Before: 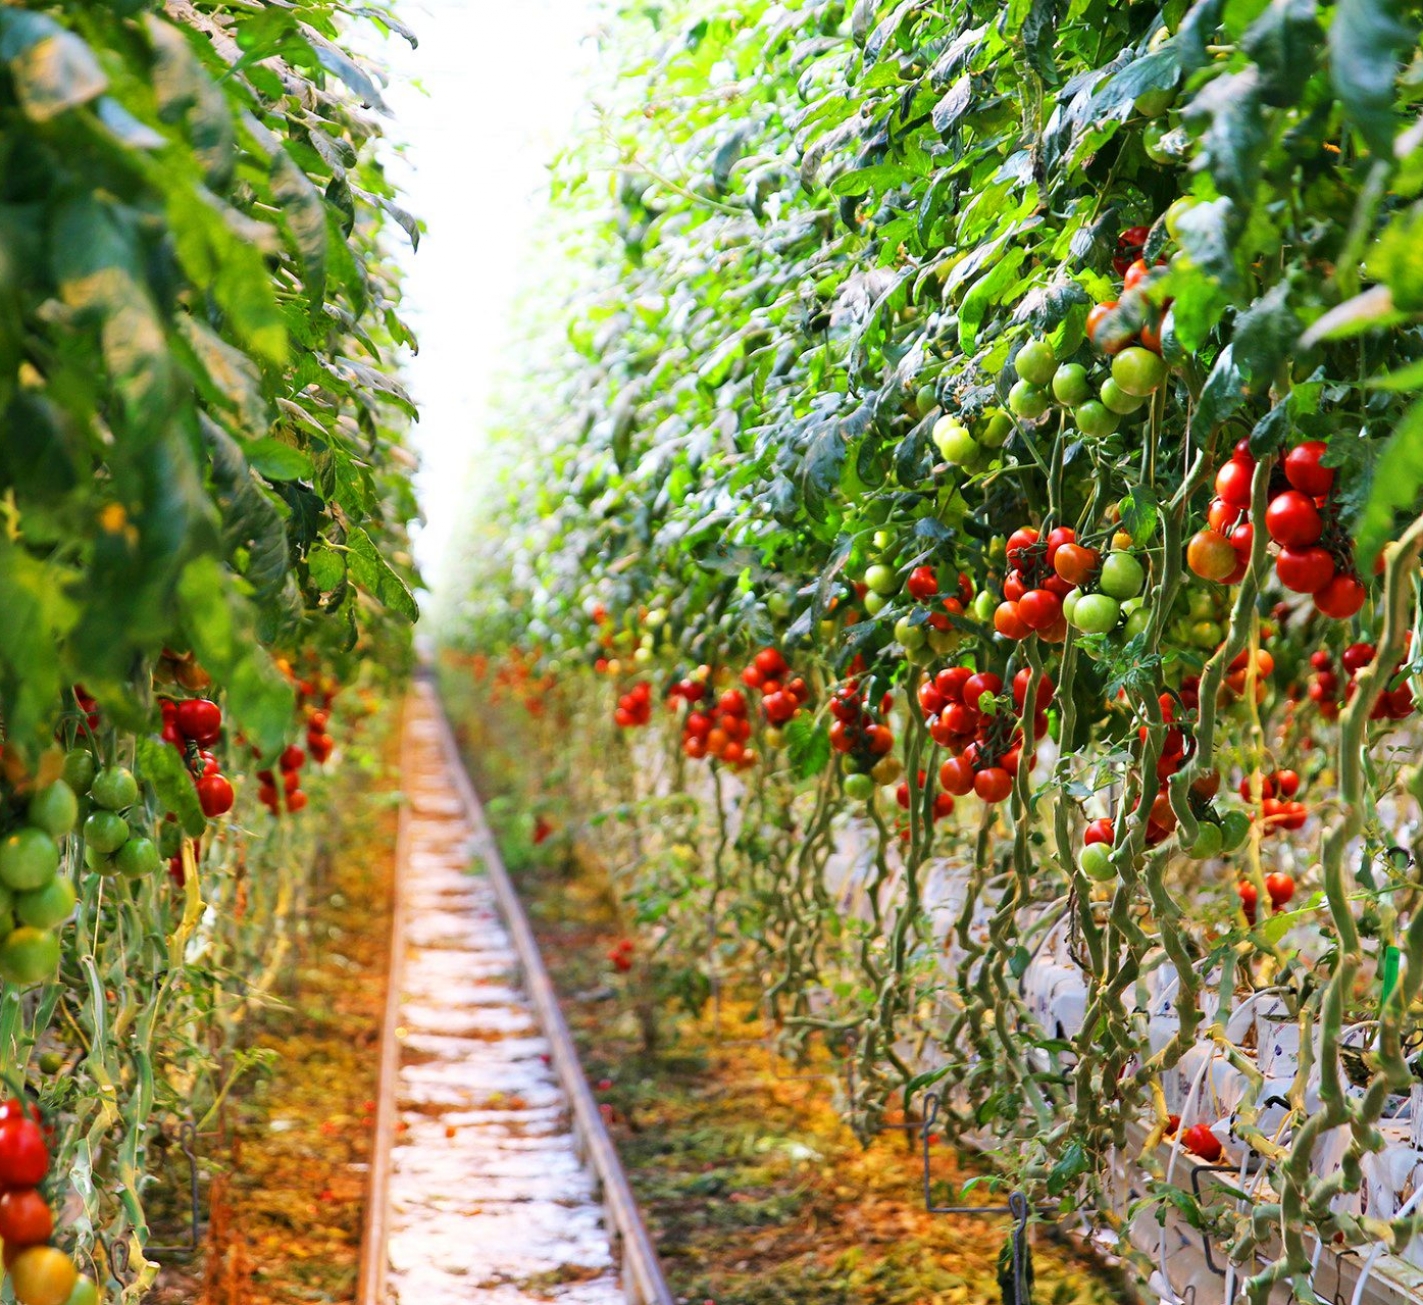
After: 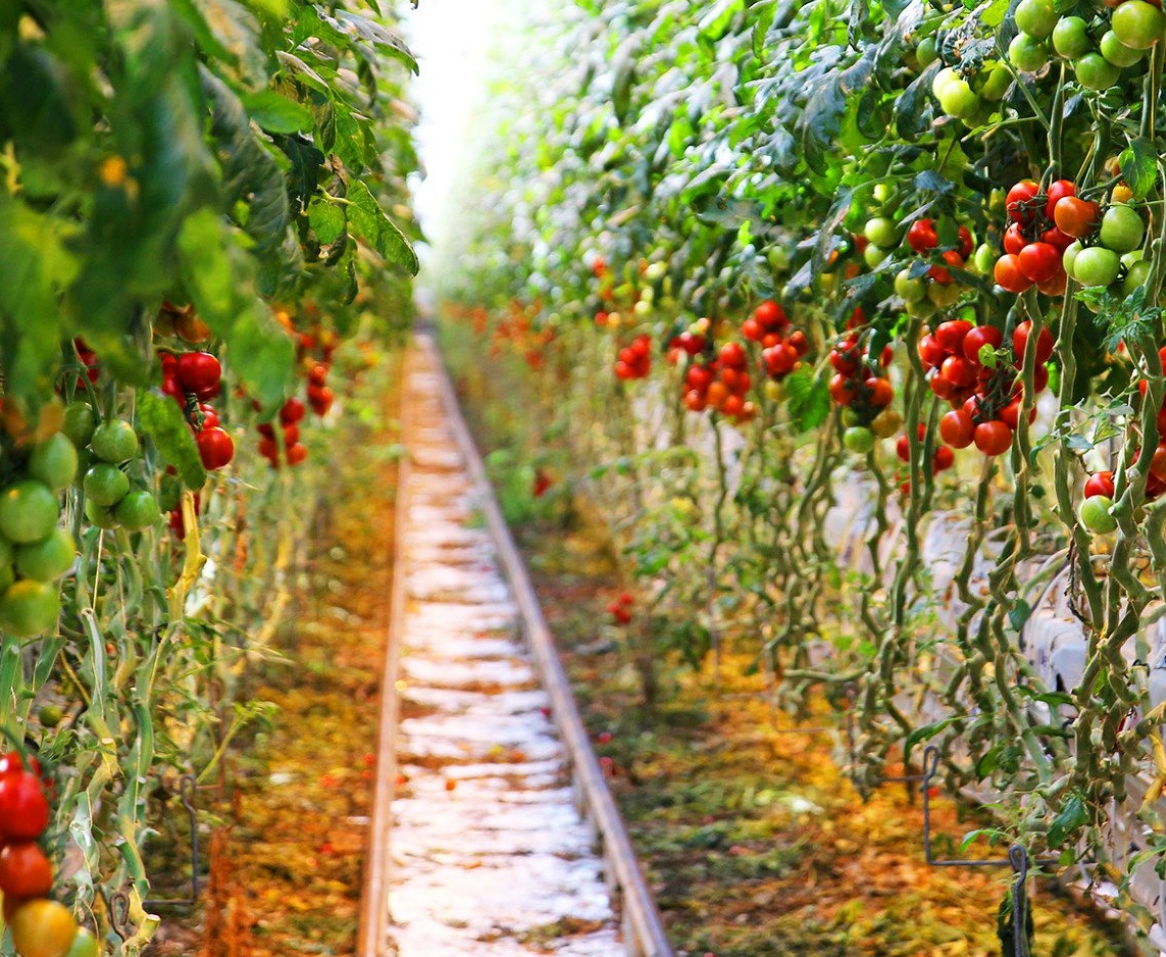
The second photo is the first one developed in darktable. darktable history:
crop: top 26.652%, right 17.993%
